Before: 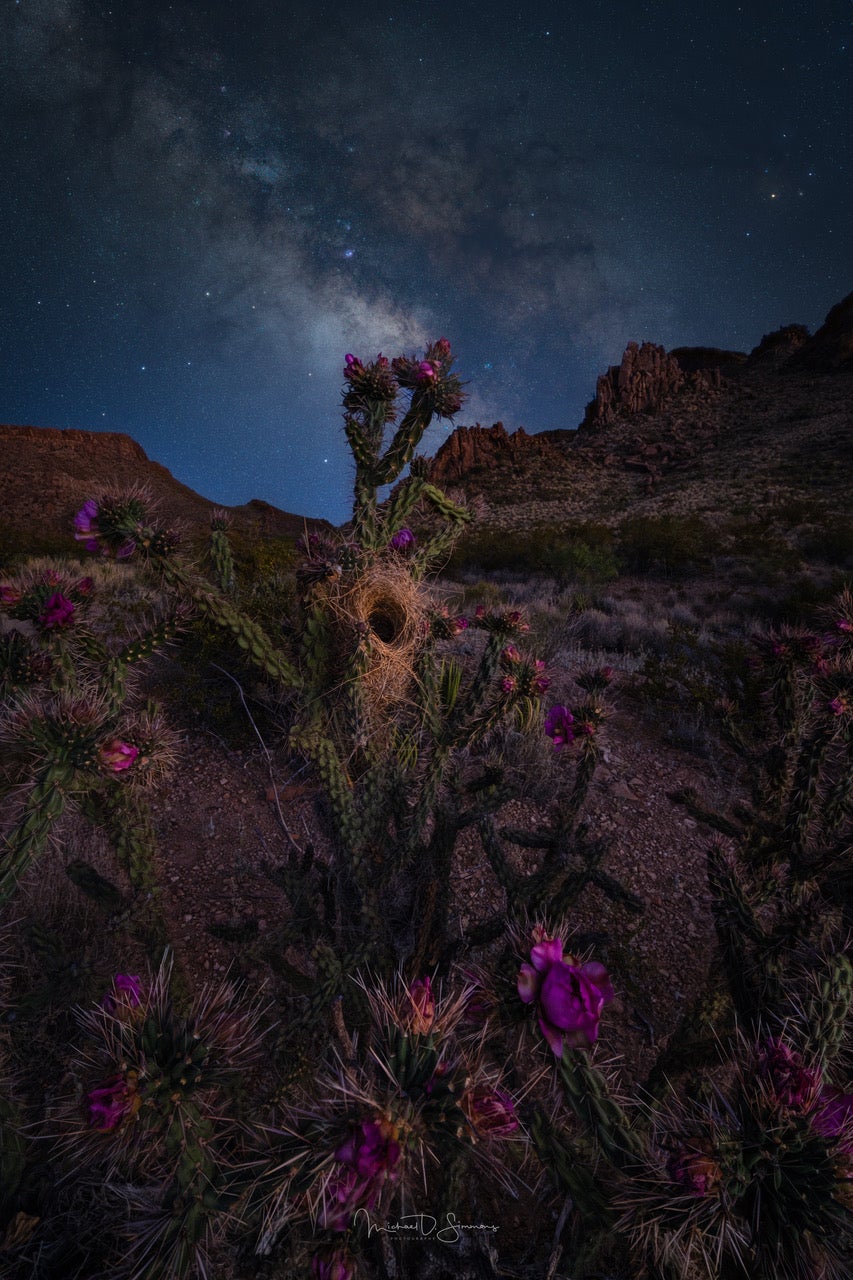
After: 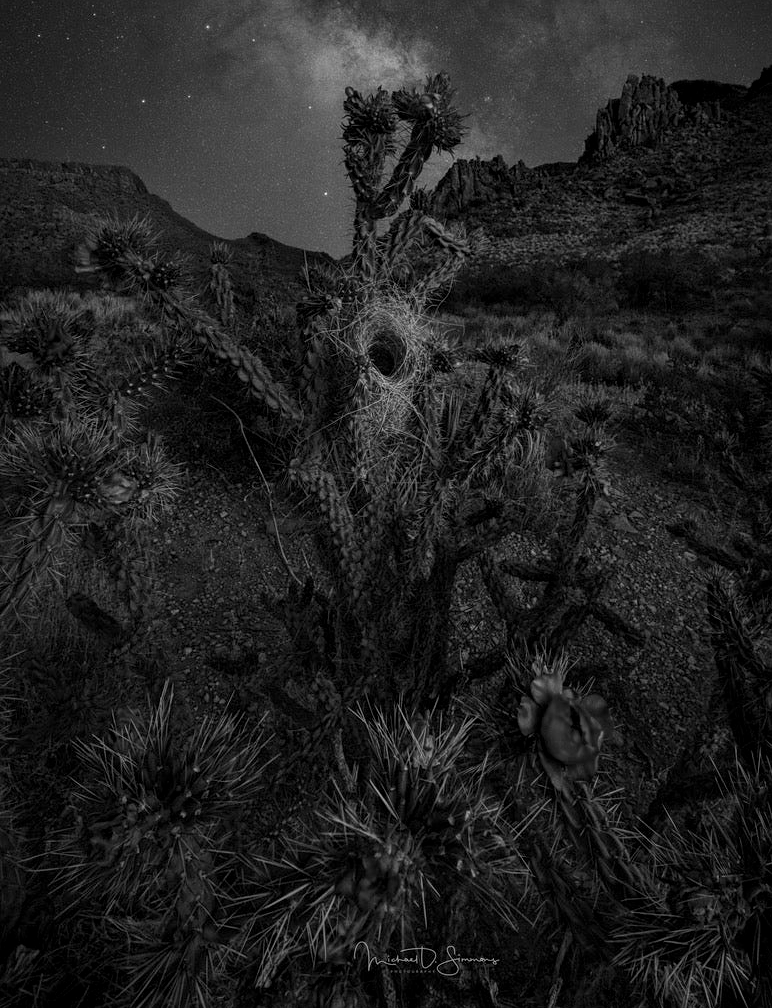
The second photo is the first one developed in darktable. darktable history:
crop: top 20.916%, right 9.437%, bottom 0.316%
local contrast: on, module defaults
monochrome: a -4.13, b 5.16, size 1
sharpen: amount 0.2
